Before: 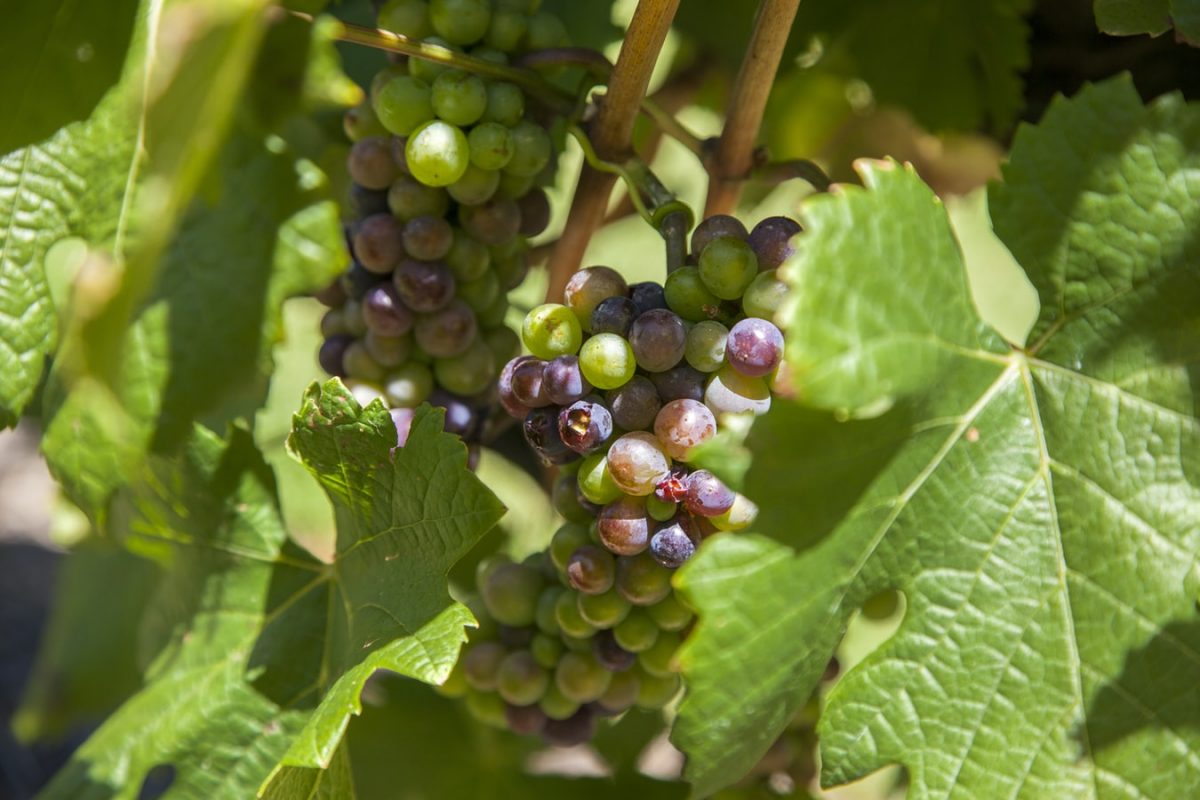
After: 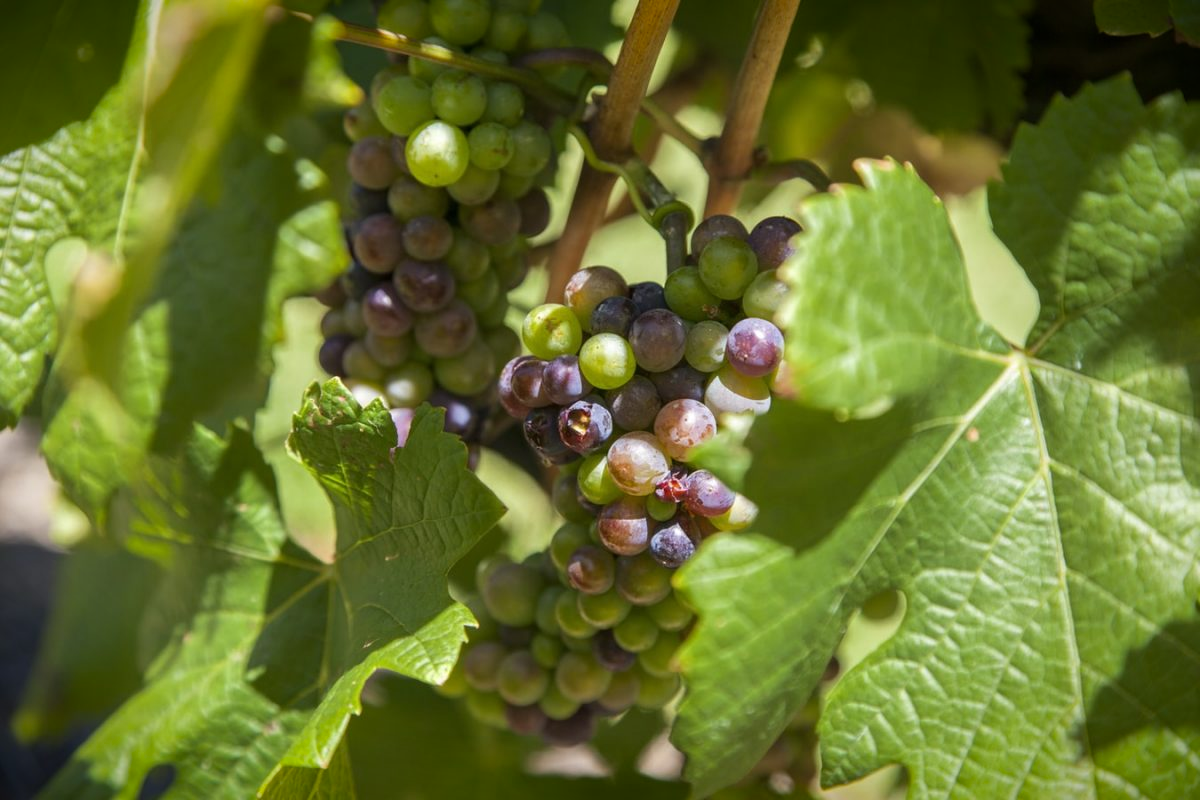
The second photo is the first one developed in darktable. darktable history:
vignetting: fall-off start 98.29%, fall-off radius 100%, brightness -1, saturation 0.5, width/height ratio 1.428
base curve: preserve colors none
